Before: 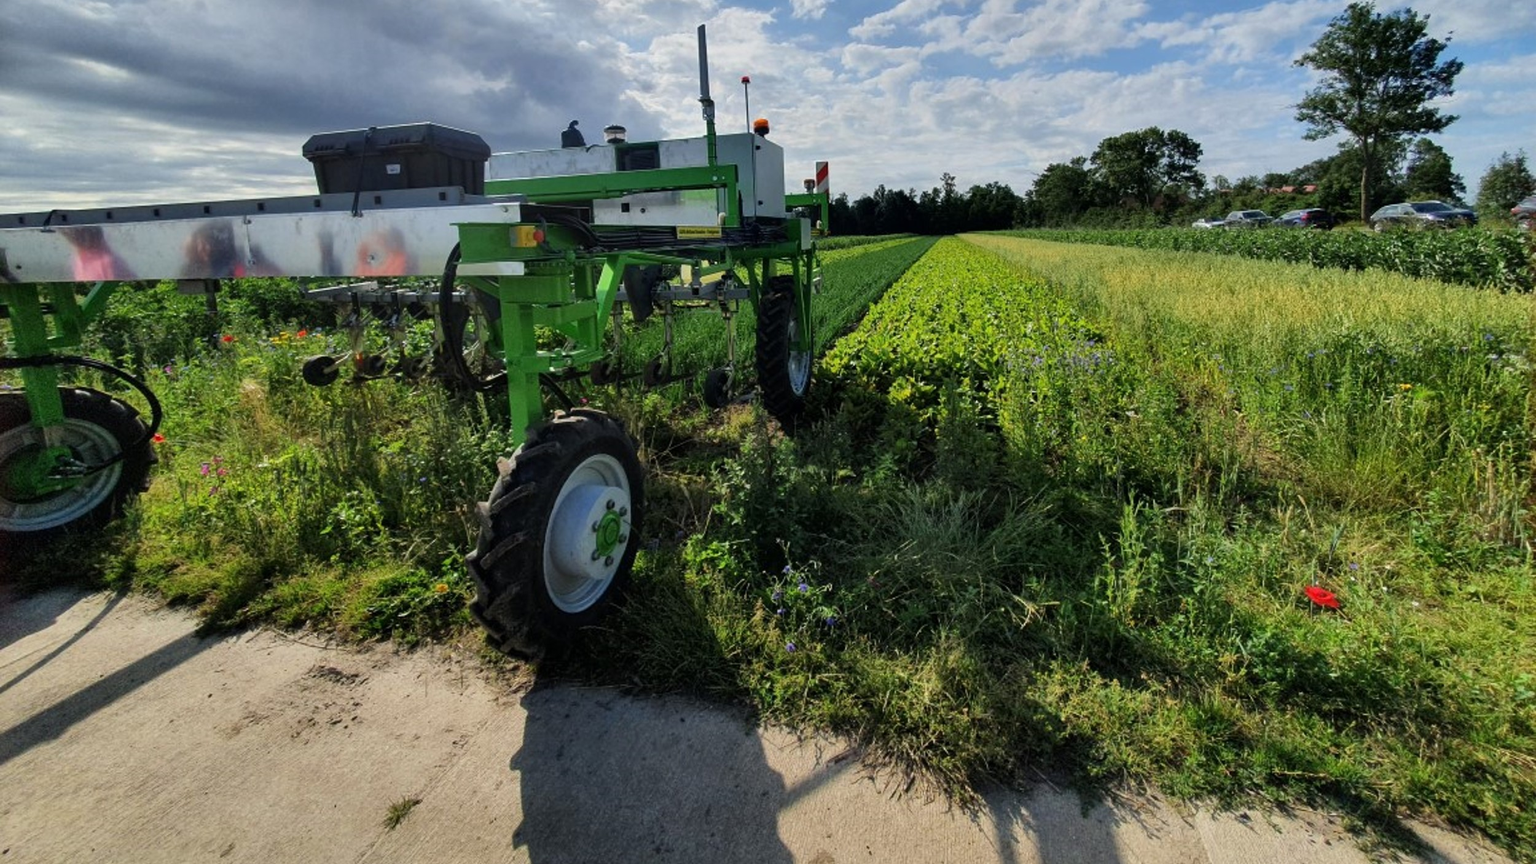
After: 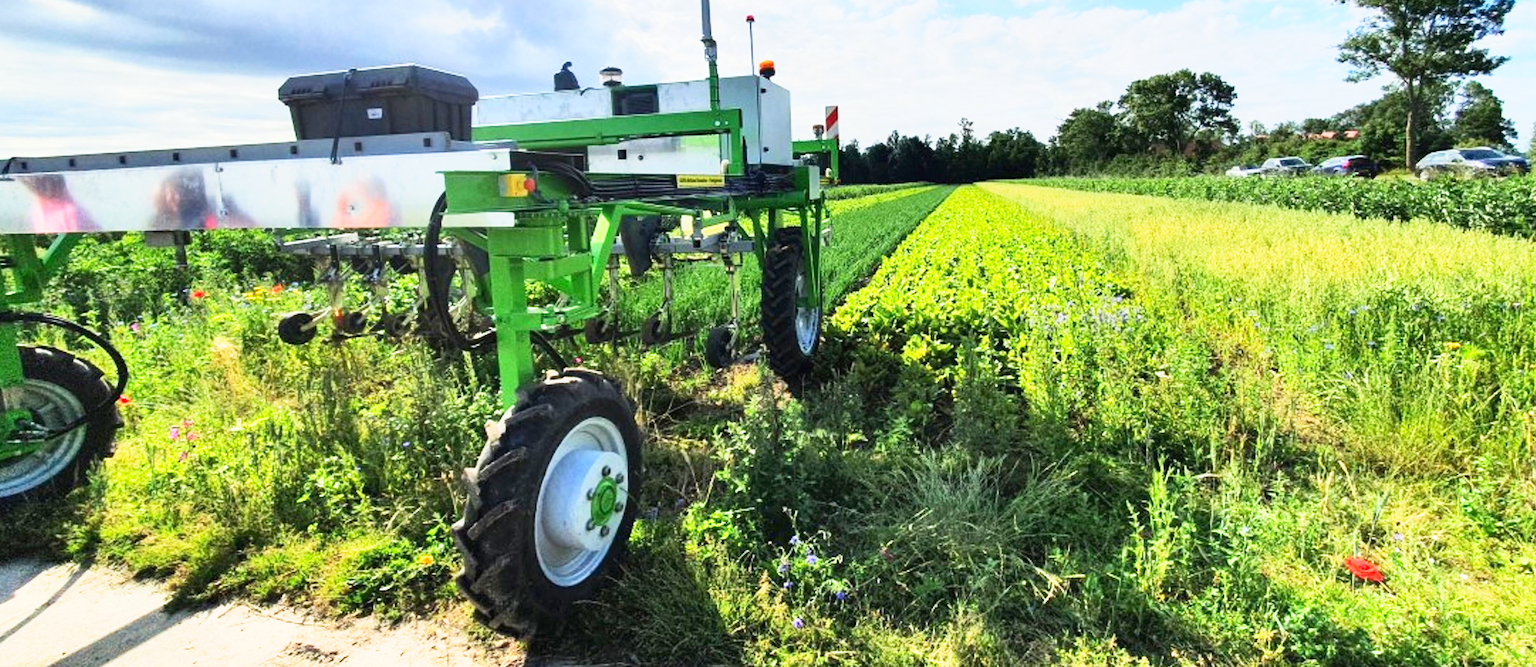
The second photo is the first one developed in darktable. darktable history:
exposure: black level correction 0, exposure 1.3 EV, compensate exposure bias true, compensate highlight preservation false
crop: left 2.737%, top 7.287%, right 3.421%, bottom 20.179%
graduated density: rotation 5.63°, offset 76.9
base curve: curves: ch0 [(0, 0) (0.088, 0.125) (0.176, 0.251) (0.354, 0.501) (0.613, 0.749) (1, 0.877)], preserve colors none
contrast brightness saturation: contrast 0.2, brightness 0.16, saturation 0.22
